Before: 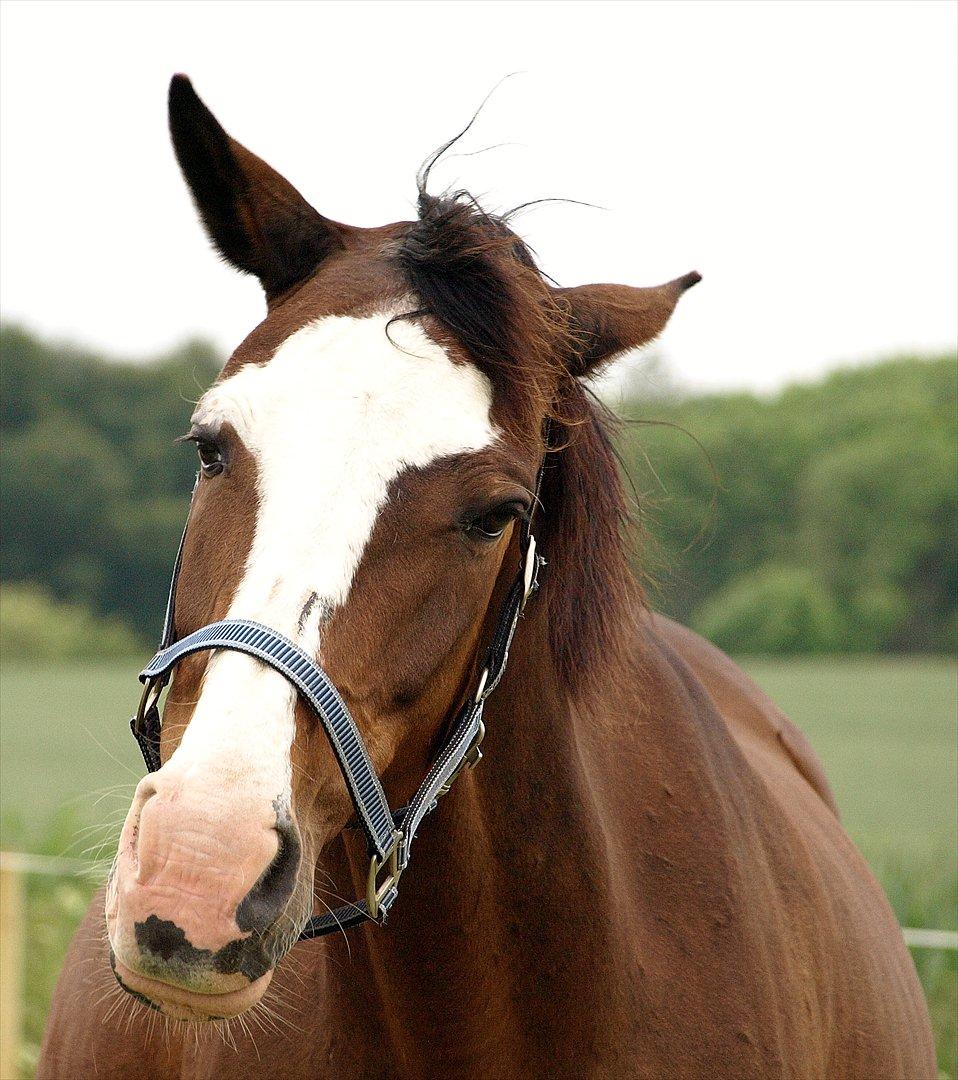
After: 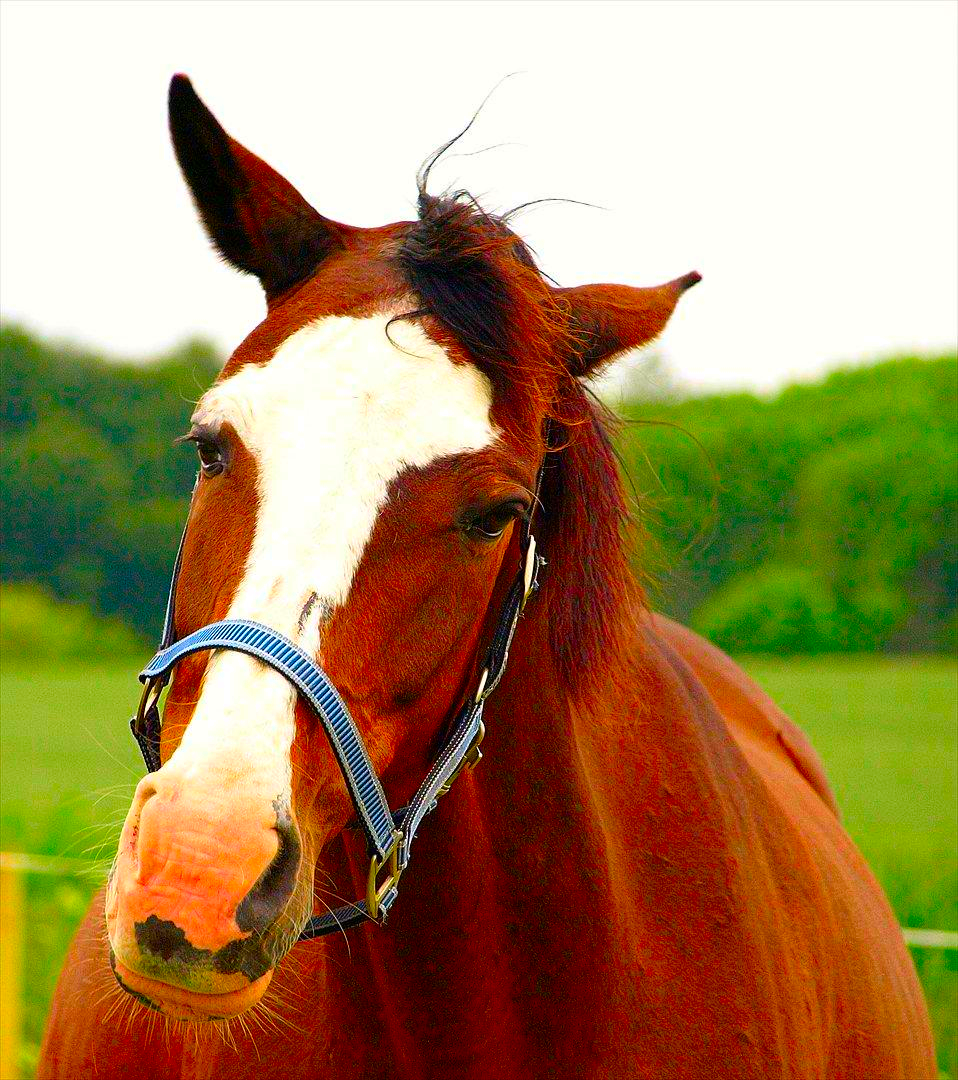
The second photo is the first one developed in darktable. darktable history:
color correction: highlights b* -0.008, saturation 2.97
